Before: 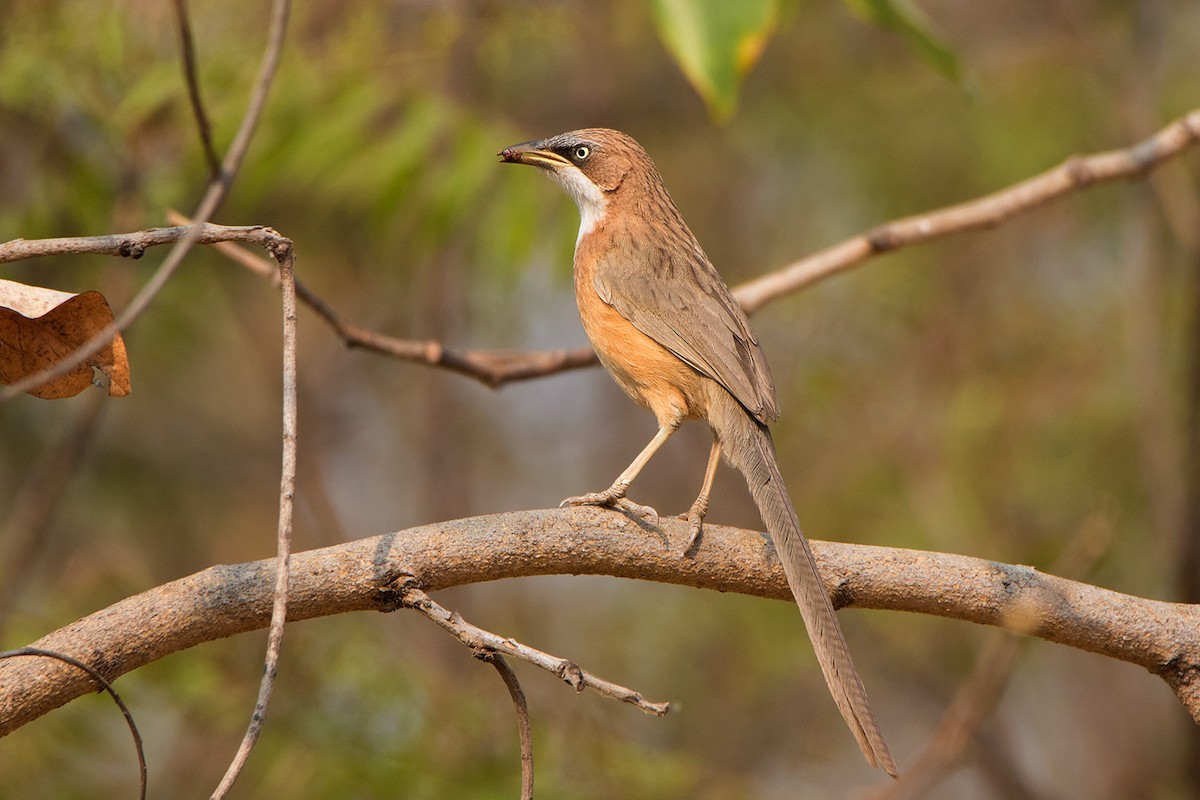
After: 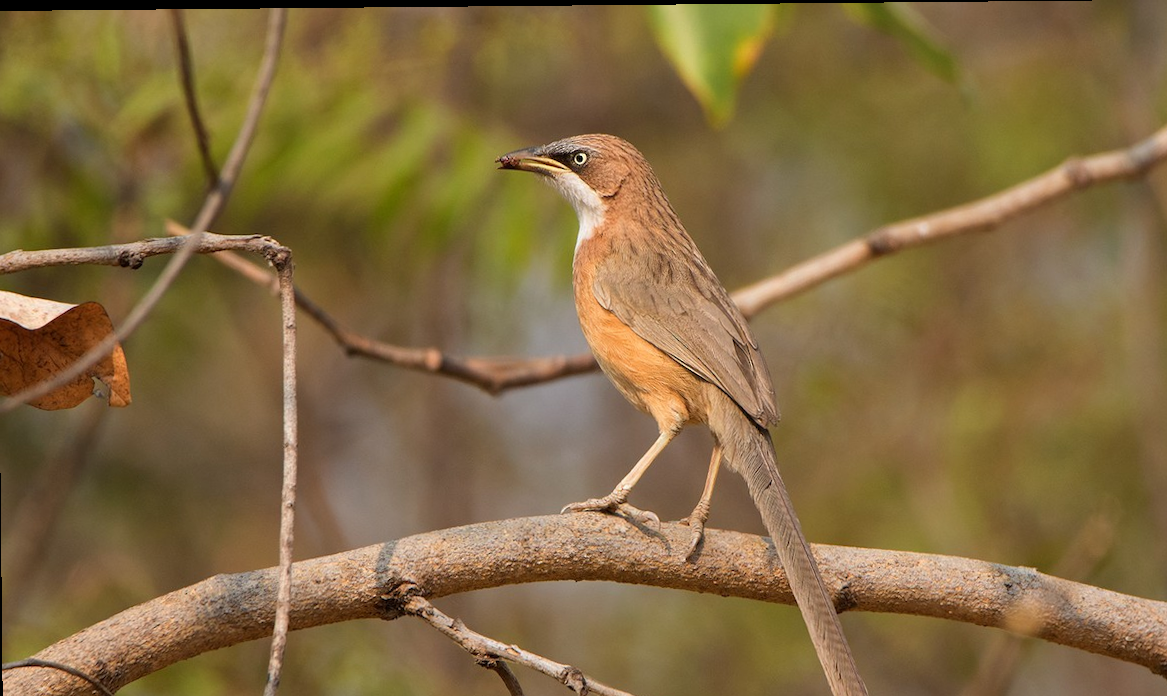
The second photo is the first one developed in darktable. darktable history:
crop and rotate: angle 0.551°, left 0.285%, right 3.051%, bottom 14.132%
